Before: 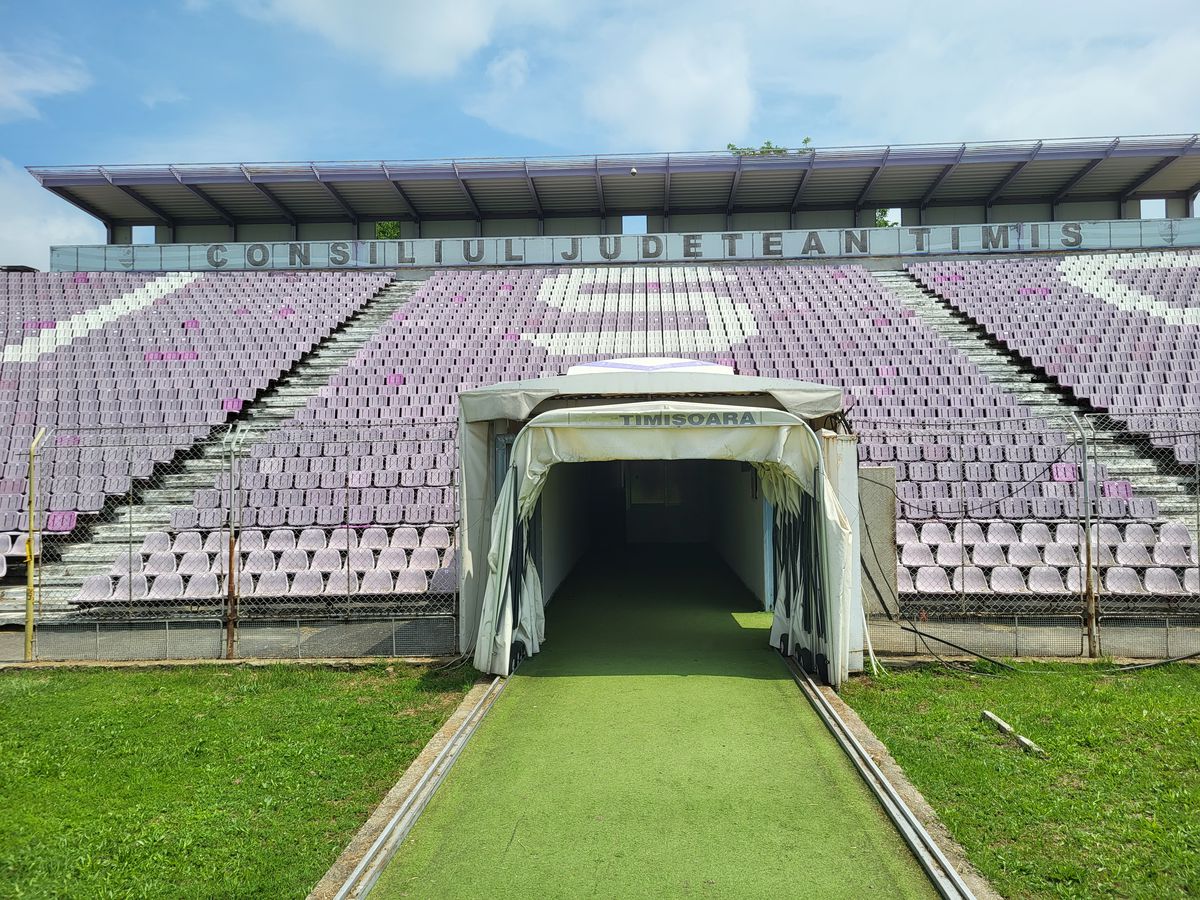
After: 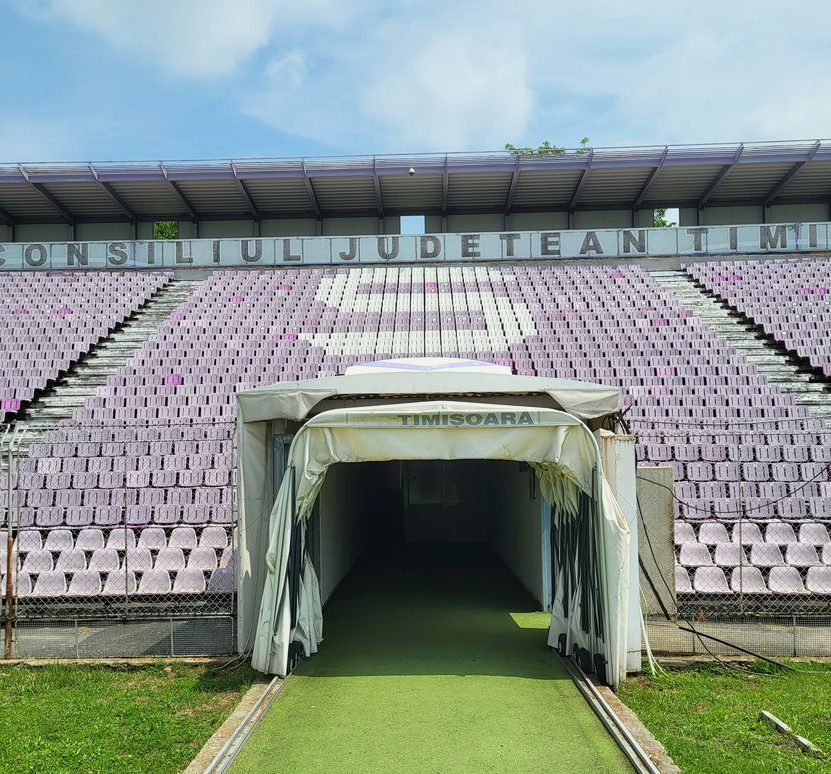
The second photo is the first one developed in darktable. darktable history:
crop: left 18.518%, right 12.202%, bottom 13.97%
filmic rgb: black relative exposure -16 EV, white relative exposure 2.92 EV, hardness 9.97
